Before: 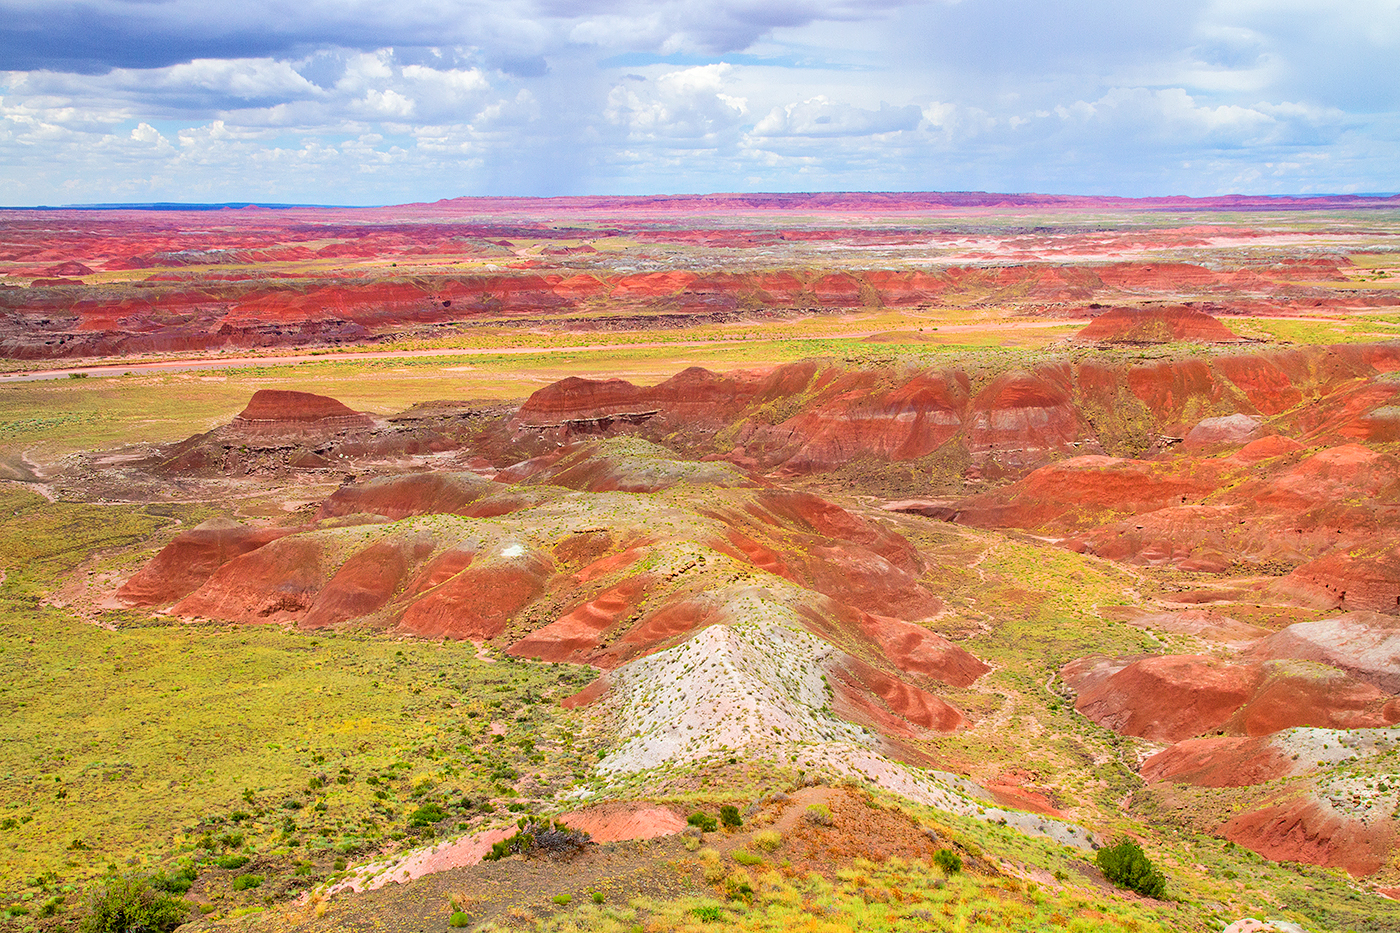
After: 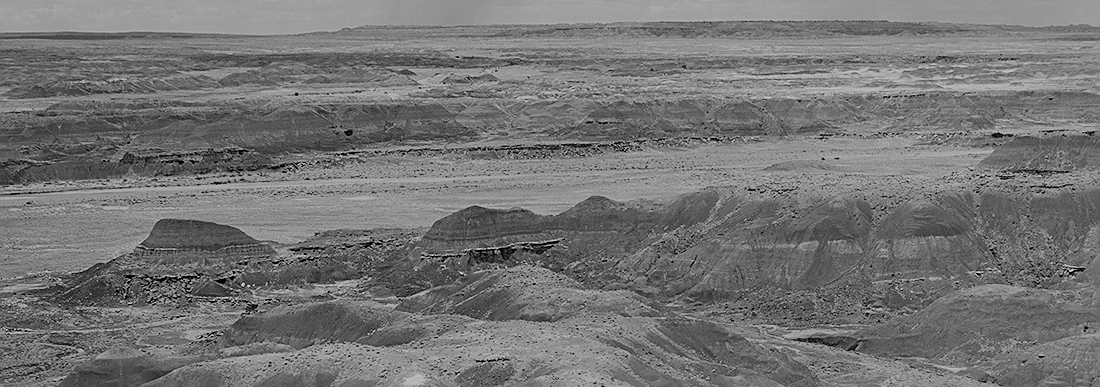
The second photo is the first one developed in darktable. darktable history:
sharpen: on, module defaults
exposure: compensate exposure bias true, compensate highlight preservation false
monochrome: a 16.06, b 15.48, size 1
crop: left 7.036%, top 18.398%, right 14.379%, bottom 40.043%
color zones: curves: ch1 [(0.235, 0.558) (0.75, 0.5)]; ch2 [(0.25, 0.462) (0.749, 0.457)], mix 40.67%
filmic rgb: black relative exposure -7.65 EV, white relative exposure 4.56 EV, hardness 3.61, color science v6 (2022)
color contrast: green-magenta contrast 0.8, blue-yellow contrast 1.1, unbound 0
